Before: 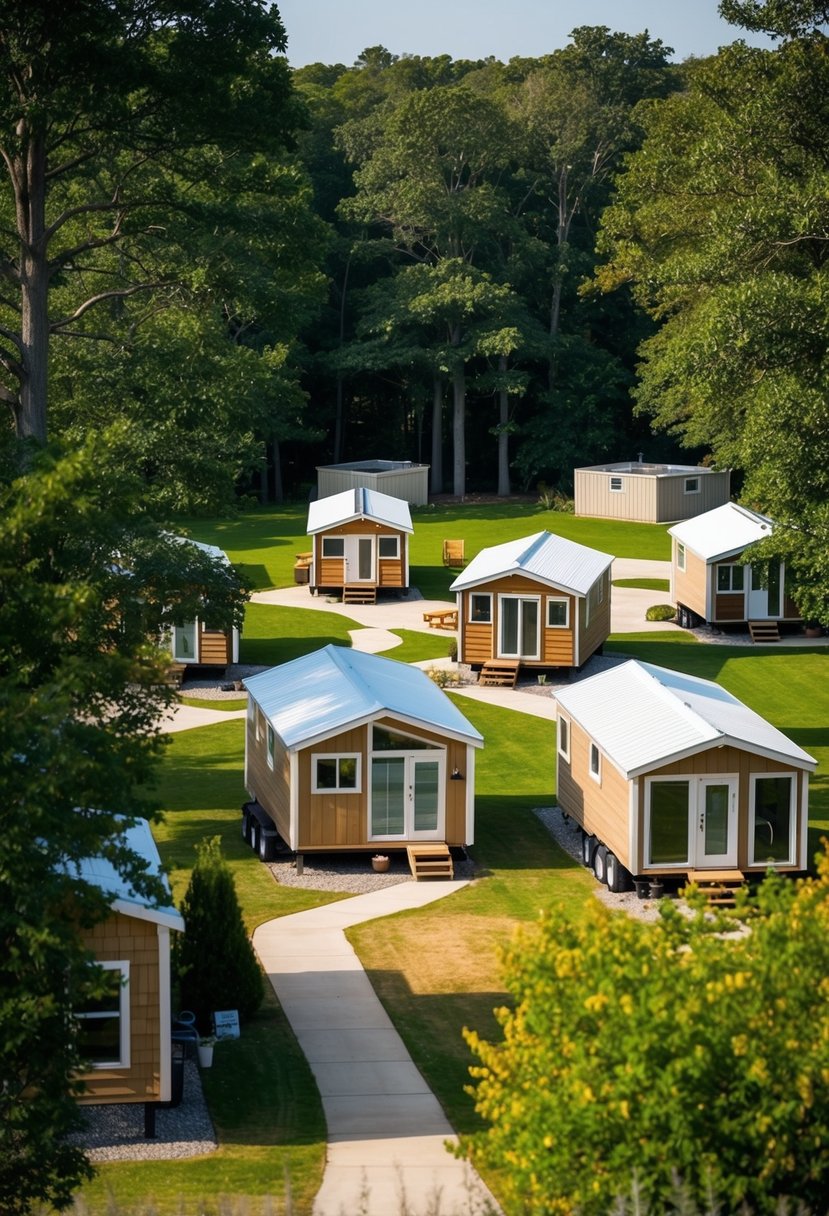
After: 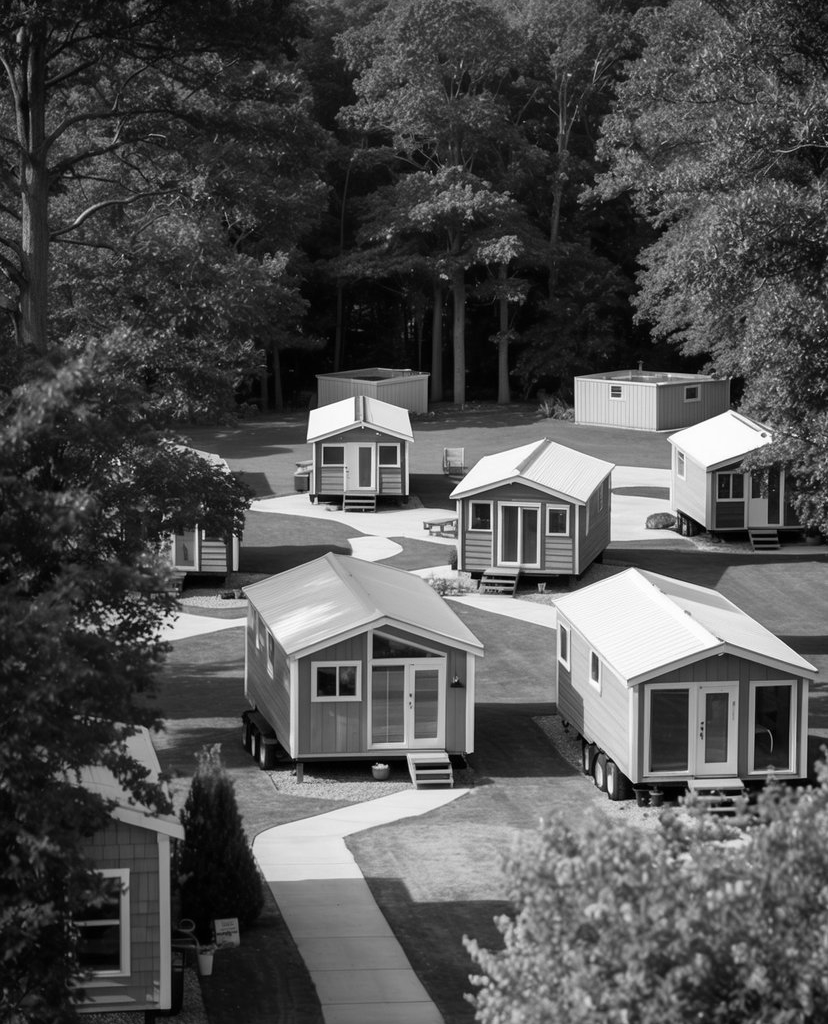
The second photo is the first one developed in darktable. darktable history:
crop: top 7.625%, bottom 8.027%
monochrome: on, module defaults
